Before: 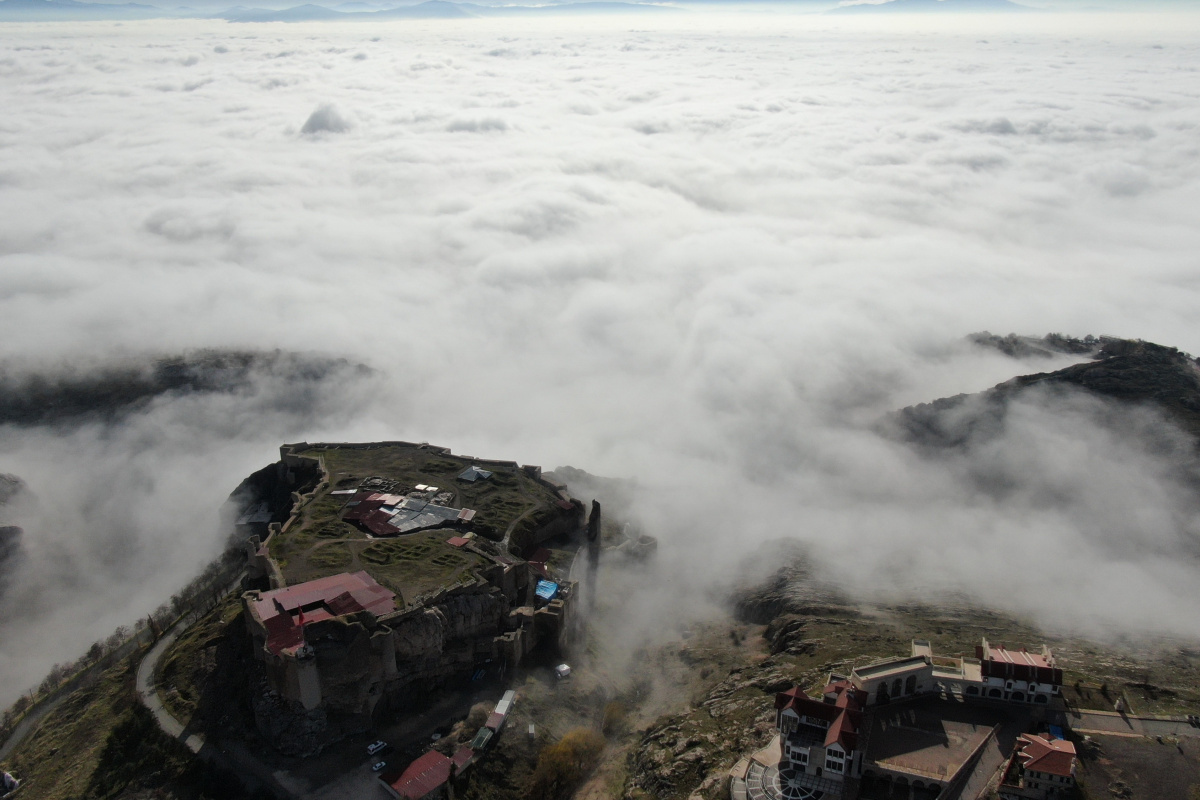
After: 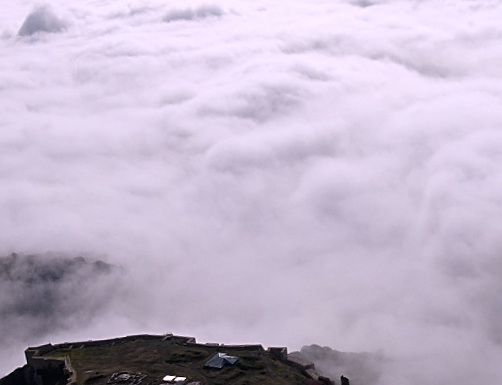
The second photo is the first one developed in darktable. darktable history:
rotate and perspective: rotation -5°, crop left 0.05, crop right 0.952, crop top 0.11, crop bottom 0.89
contrast brightness saturation: contrast 0.07, brightness -0.13, saturation 0.06
sharpen: on, module defaults
white balance: red 1.066, blue 1.119
crop: left 20.248%, top 10.86%, right 35.675%, bottom 34.321%
